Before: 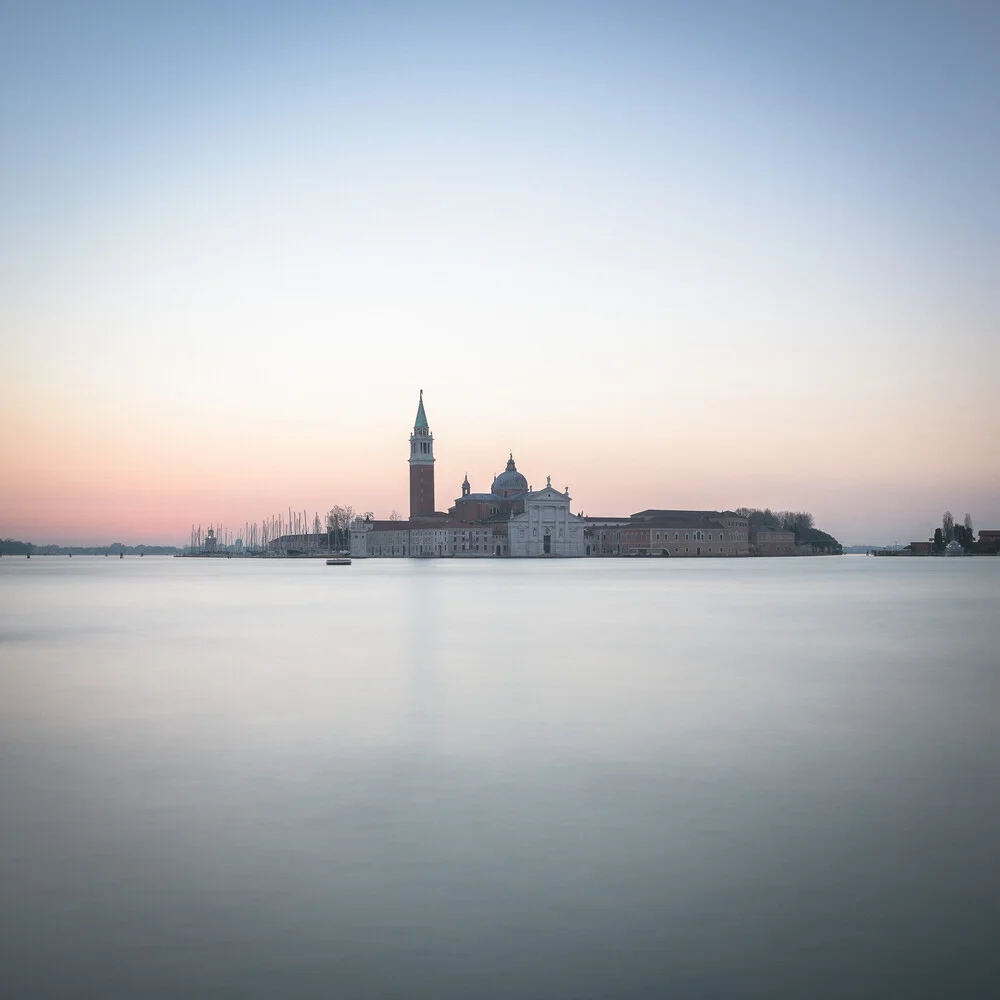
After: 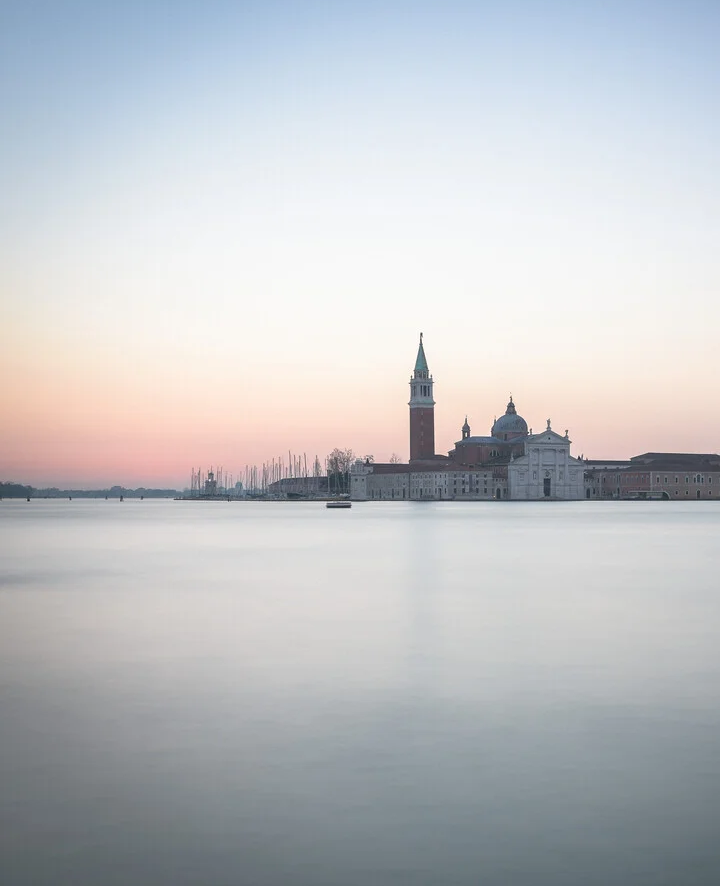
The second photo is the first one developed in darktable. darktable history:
crop: top 5.767%, right 27.901%, bottom 5.612%
